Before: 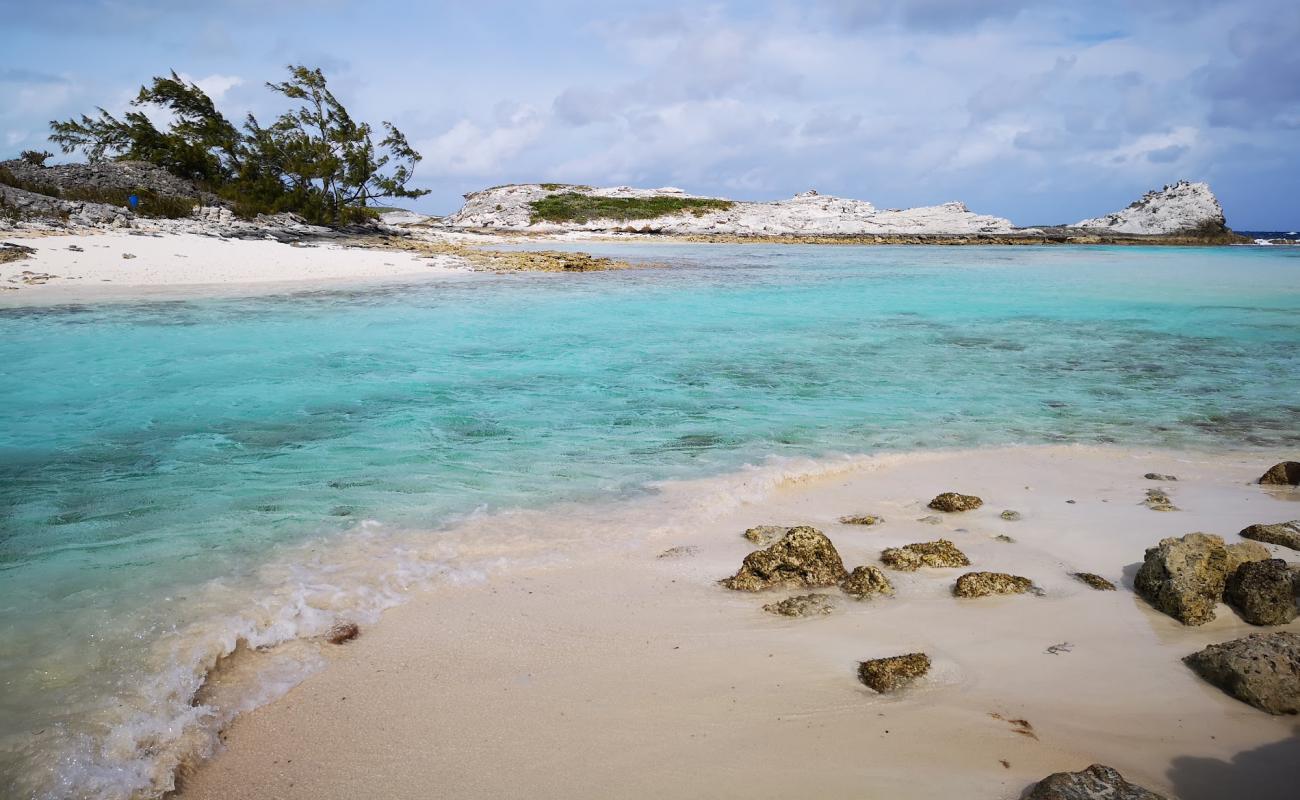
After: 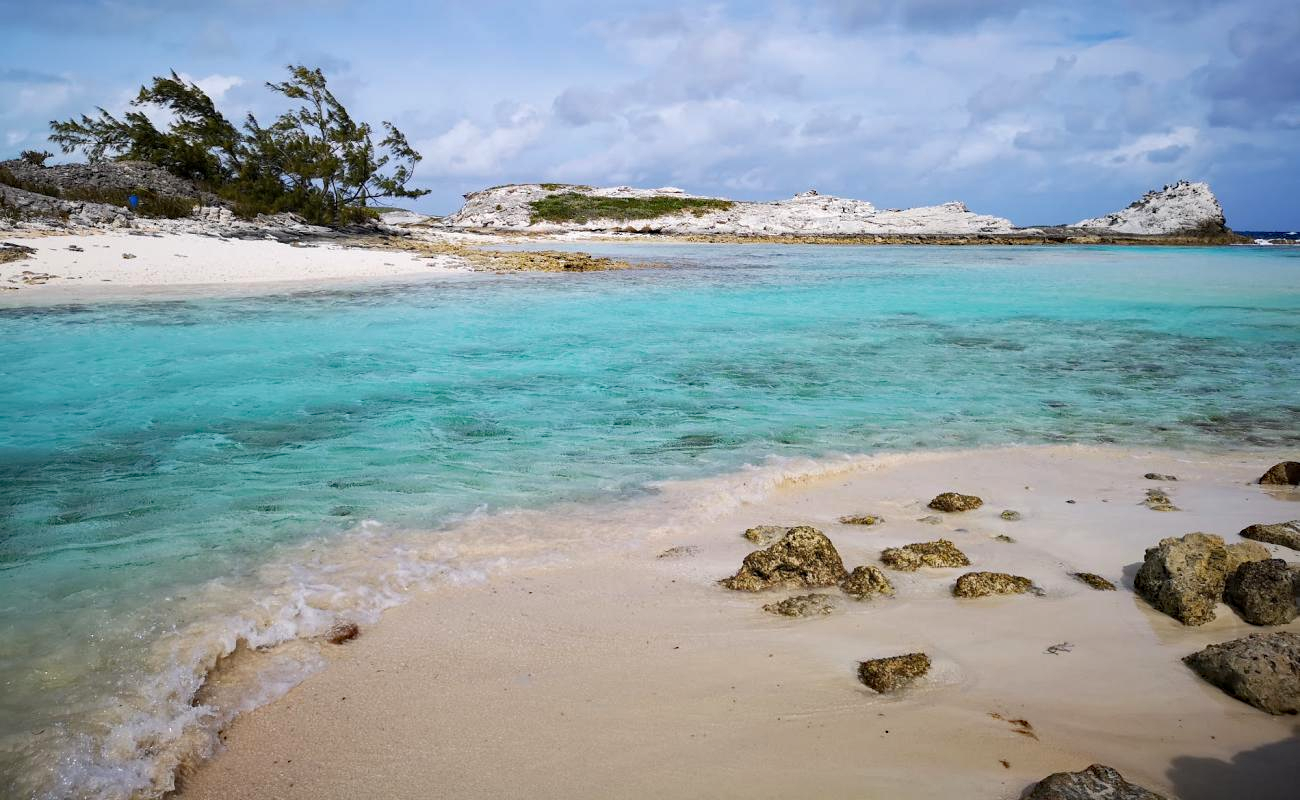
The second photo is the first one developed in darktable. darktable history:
haze removal: adaptive false
local contrast: highlights 102%, shadows 98%, detail 119%, midtone range 0.2
